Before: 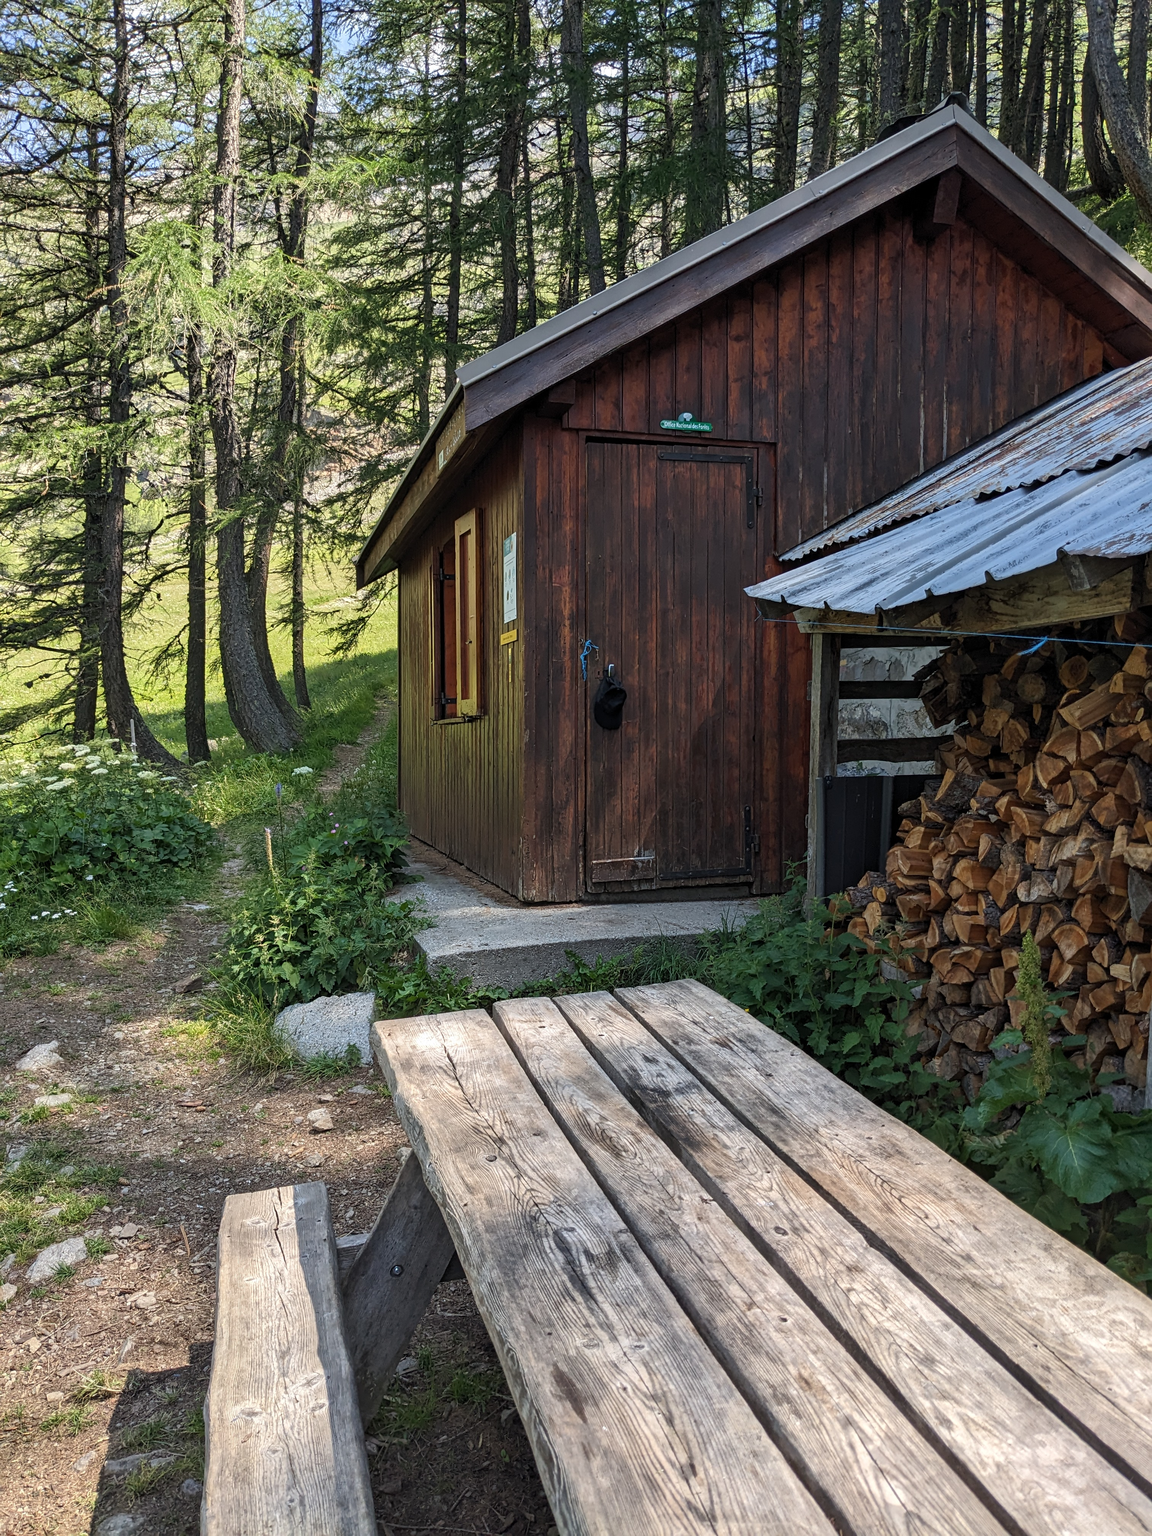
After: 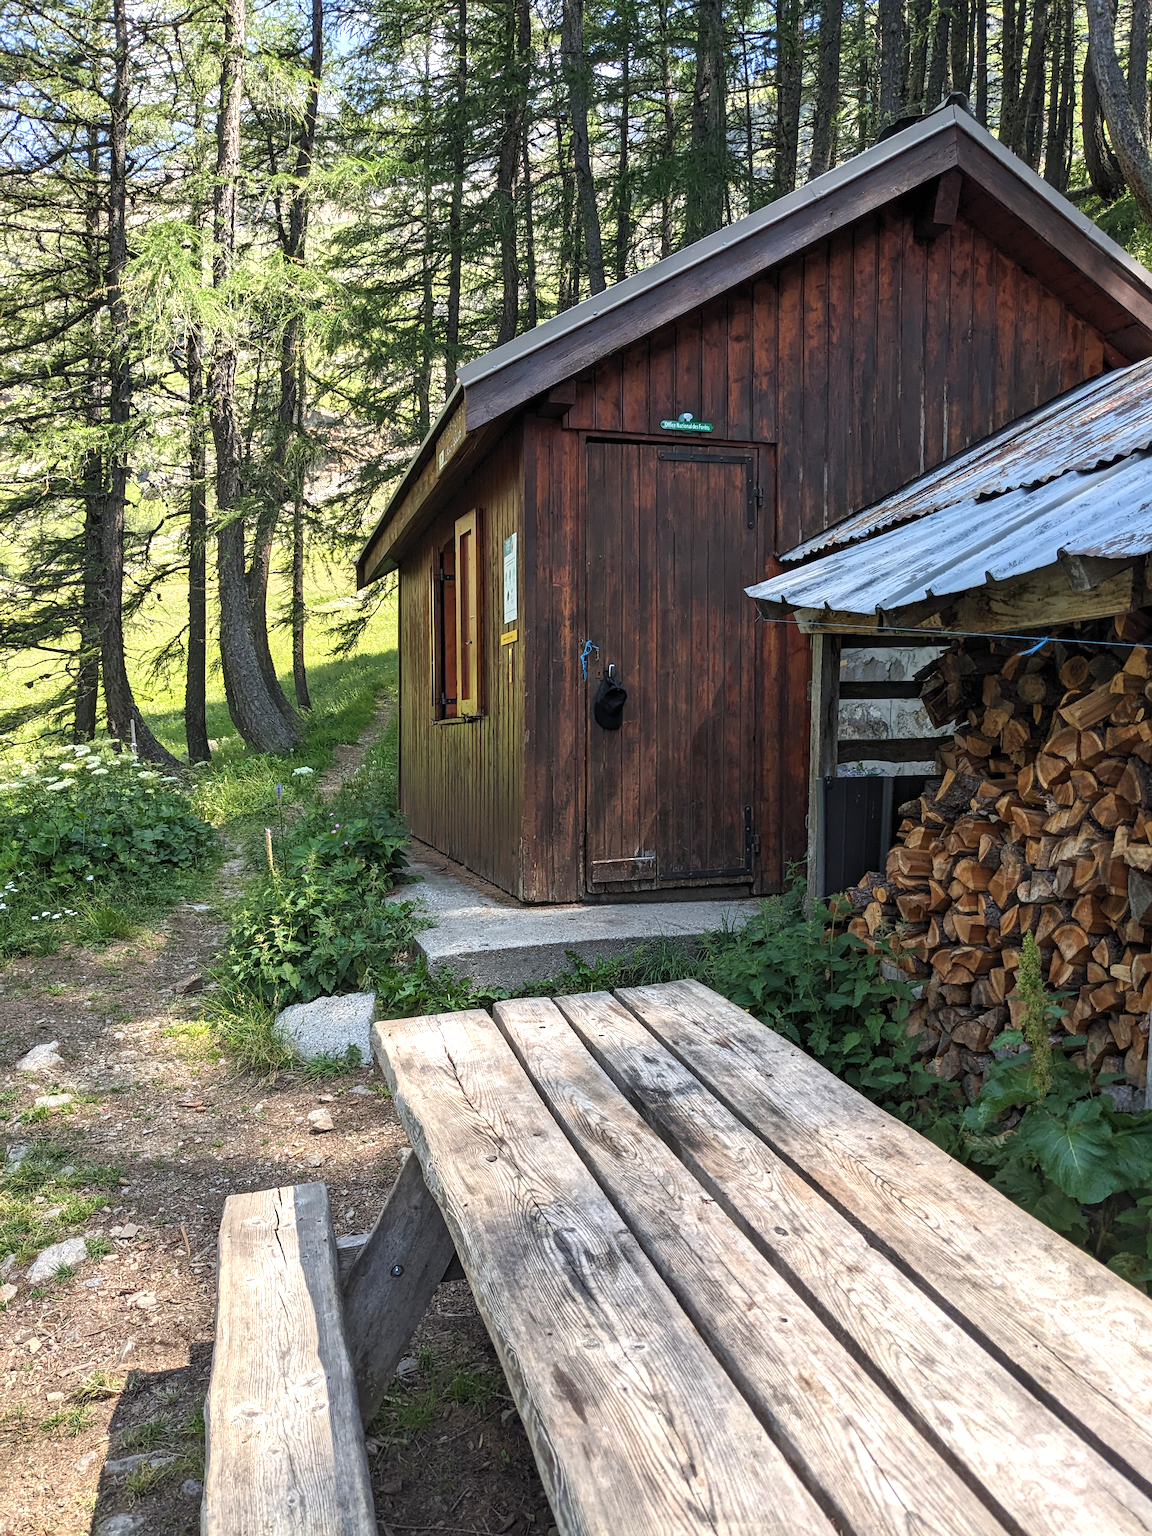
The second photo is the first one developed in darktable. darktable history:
exposure: black level correction 0, exposure 0.498 EV, compensate highlight preservation false
